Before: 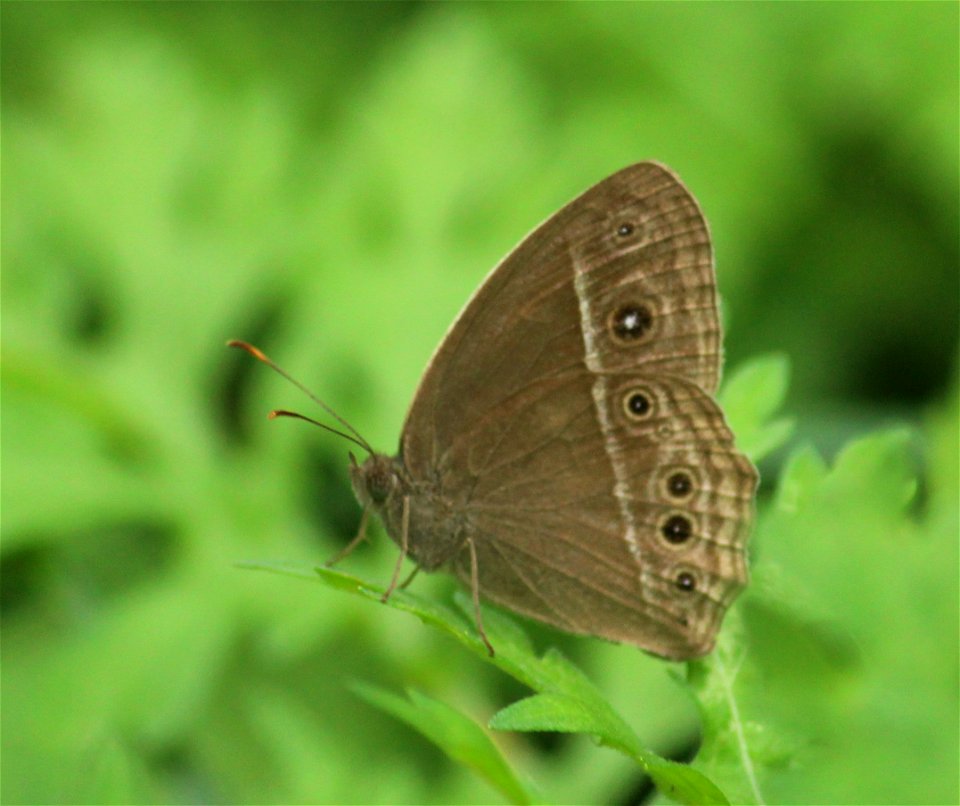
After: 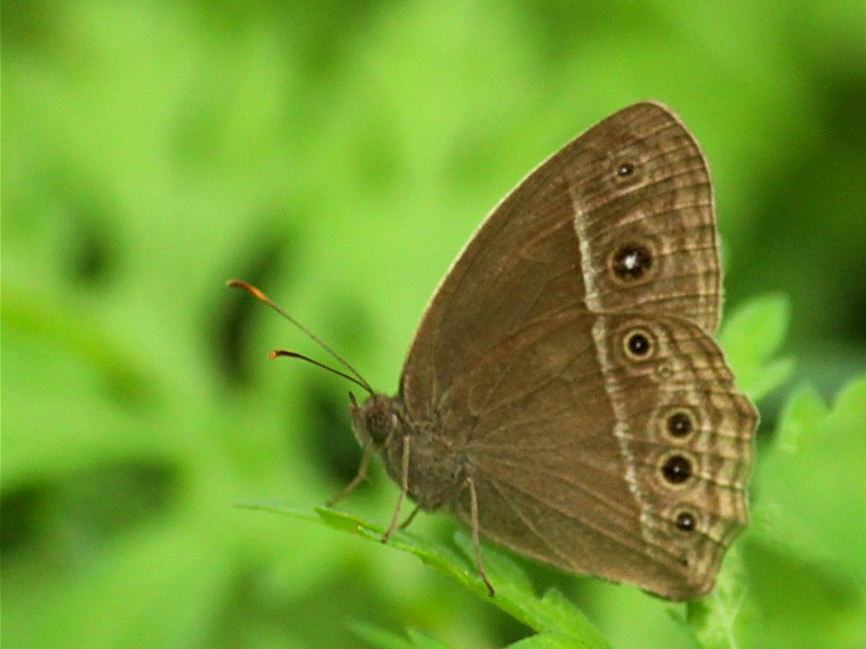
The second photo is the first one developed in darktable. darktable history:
crop: top 7.49%, right 9.717%, bottom 11.943%
sharpen: on, module defaults
color correction: highlights a* -0.95, highlights b* 4.5, shadows a* 3.55
